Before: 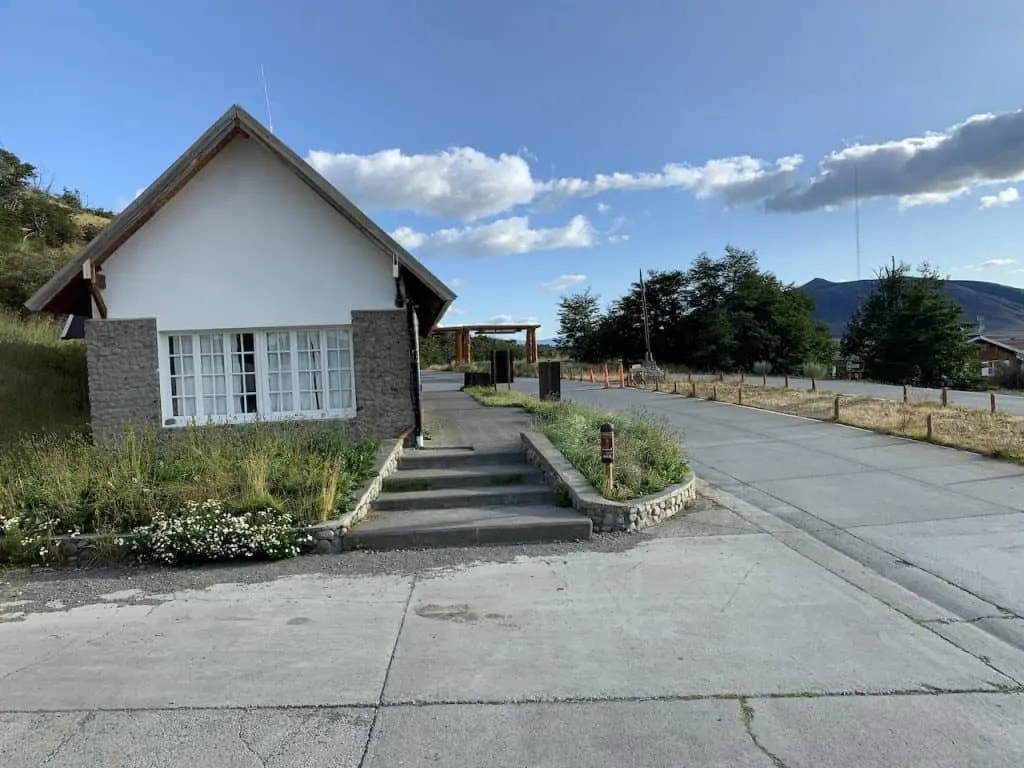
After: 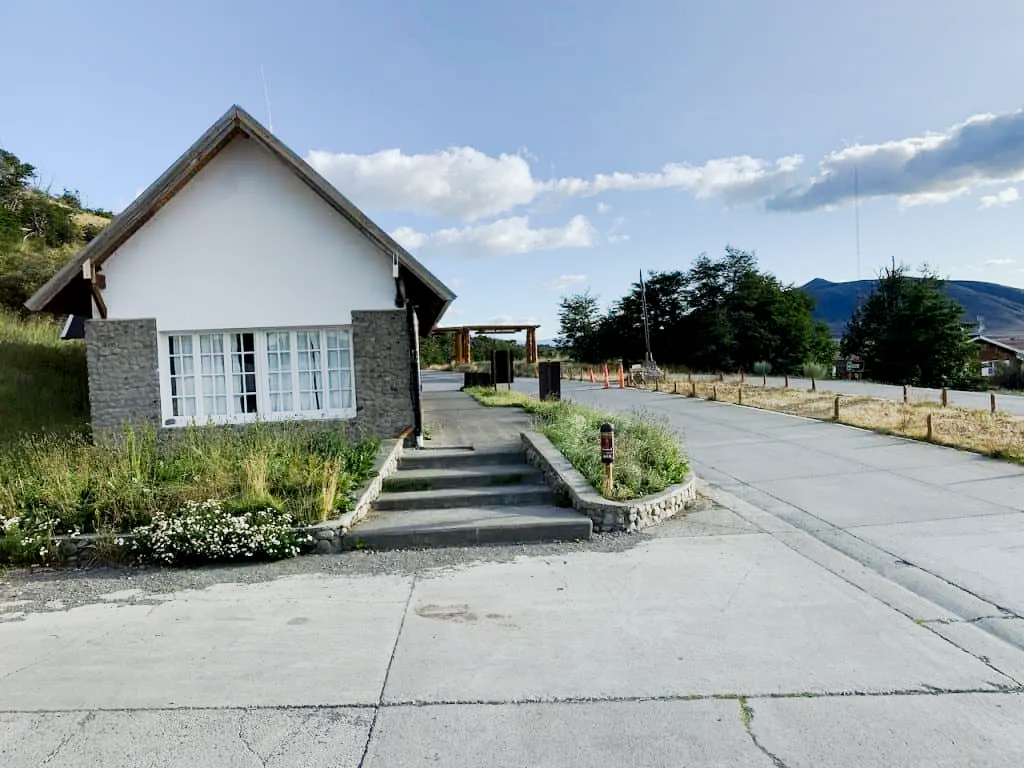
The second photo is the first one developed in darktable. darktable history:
tone curve: curves: ch0 [(0, 0) (0.037, 0.011) (0.135, 0.093) (0.266, 0.281) (0.461, 0.555) (0.581, 0.716) (0.675, 0.793) (0.767, 0.849) (0.91, 0.924) (1, 0.979)]; ch1 [(0, 0) (0.292, 0.278) (0.419, 0.423) (0.493, 0.492) (0.506, 0.5) (0.534, 0.529) (0.562, 0.562) (0.641, 0.663) (0.754, 0.76) (1, 1)]; ch2 [(0, 0) (0.294, 0.3) (0.361, 0.372) (0.429, 0.445) (0.478, 0.486) (0.502, 0.498) (0.518, 0.522) (0.531, 0.549) (0.561, 0.579) (0.64, 0.645) (0.7, 0.7) (0.861, 0.808) (1, 0.951)], preserve colors none
